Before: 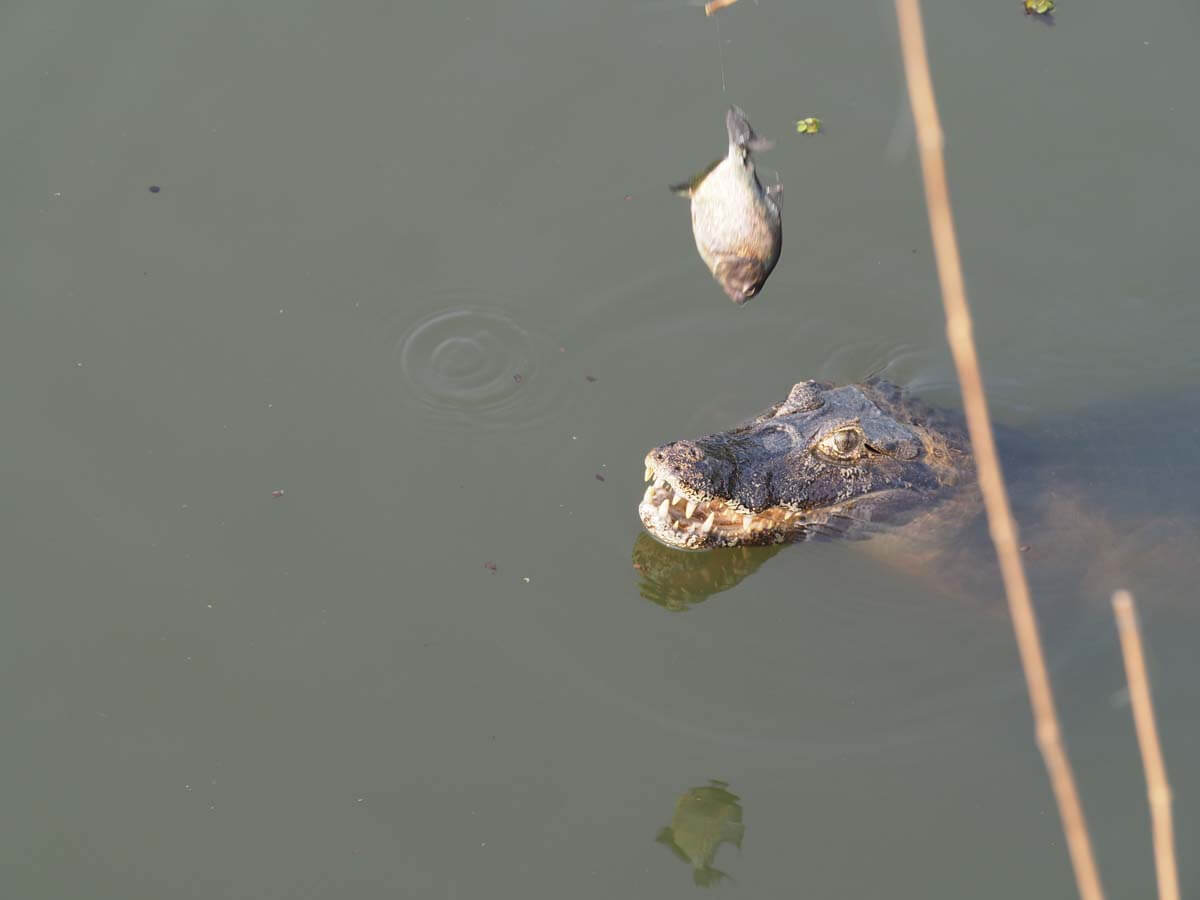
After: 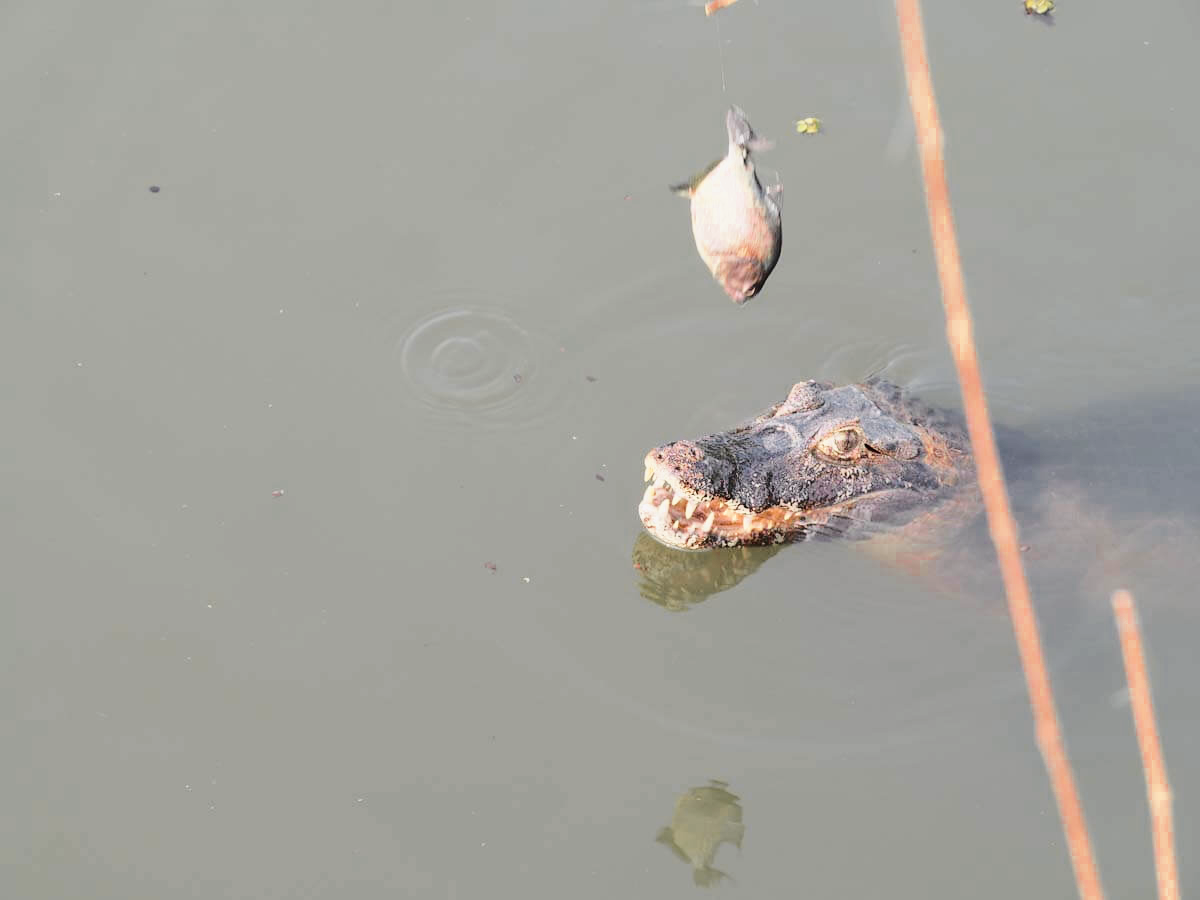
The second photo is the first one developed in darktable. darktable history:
color zones: curves: ch0 [(0, 0.5) (0.125, 0.4) (0.25, 0.5) (0.375, 0.4) (0.5, 0.4) (0.625, 0.35) (0.75, 0.35) (0.875, 0.5)]; ch1 [(0, 0.35) (0.125, 0.45) (0.25, 0.35) (0.375, 0.35) (0.5, 0.35) (0.625, 0.35) (0.75, 0.45) (0.875, 0.35)]; ch2 [(0, 0.6) (0.125, 0.5) (0.25, 0.5) (0.375, 0.6) (0.5, 0.6) (0.625, 0.5) (0.75, 0.5) (0.875, 0.5)]
exposure: black level correction 0.002, compensate exposure bias true, compensate highlight preservation false
tone curve: curves: ch0 [(0, 0.013) (0.036, 0.035) (0.274, 0.288) (0.504, 0.536) (0.844, 0.84) (1, 0.97)]; ch1 [(0, 0) (0.389, 0.403) (0.462, 0.48) (0.499, 0.5) (0.524, 0.529) (0.567, 0.603) (0.626, 0.651) (0.749, 0.781) (1, 1)]; ch2 [(0, 0) (0.464, 0.478) (0.5, 0.501) (0.533, 0.539) (0.599, 0.6) (0.704, 0.732) (1, 1)], color space Lab, independent channels, preserve colors none
base curve: curves: ch0 [(0, 0) (0.028, 0.03) (0.121, 0.232) (0.46, 0.748) (0.859, 0.968) (1, 1)]
